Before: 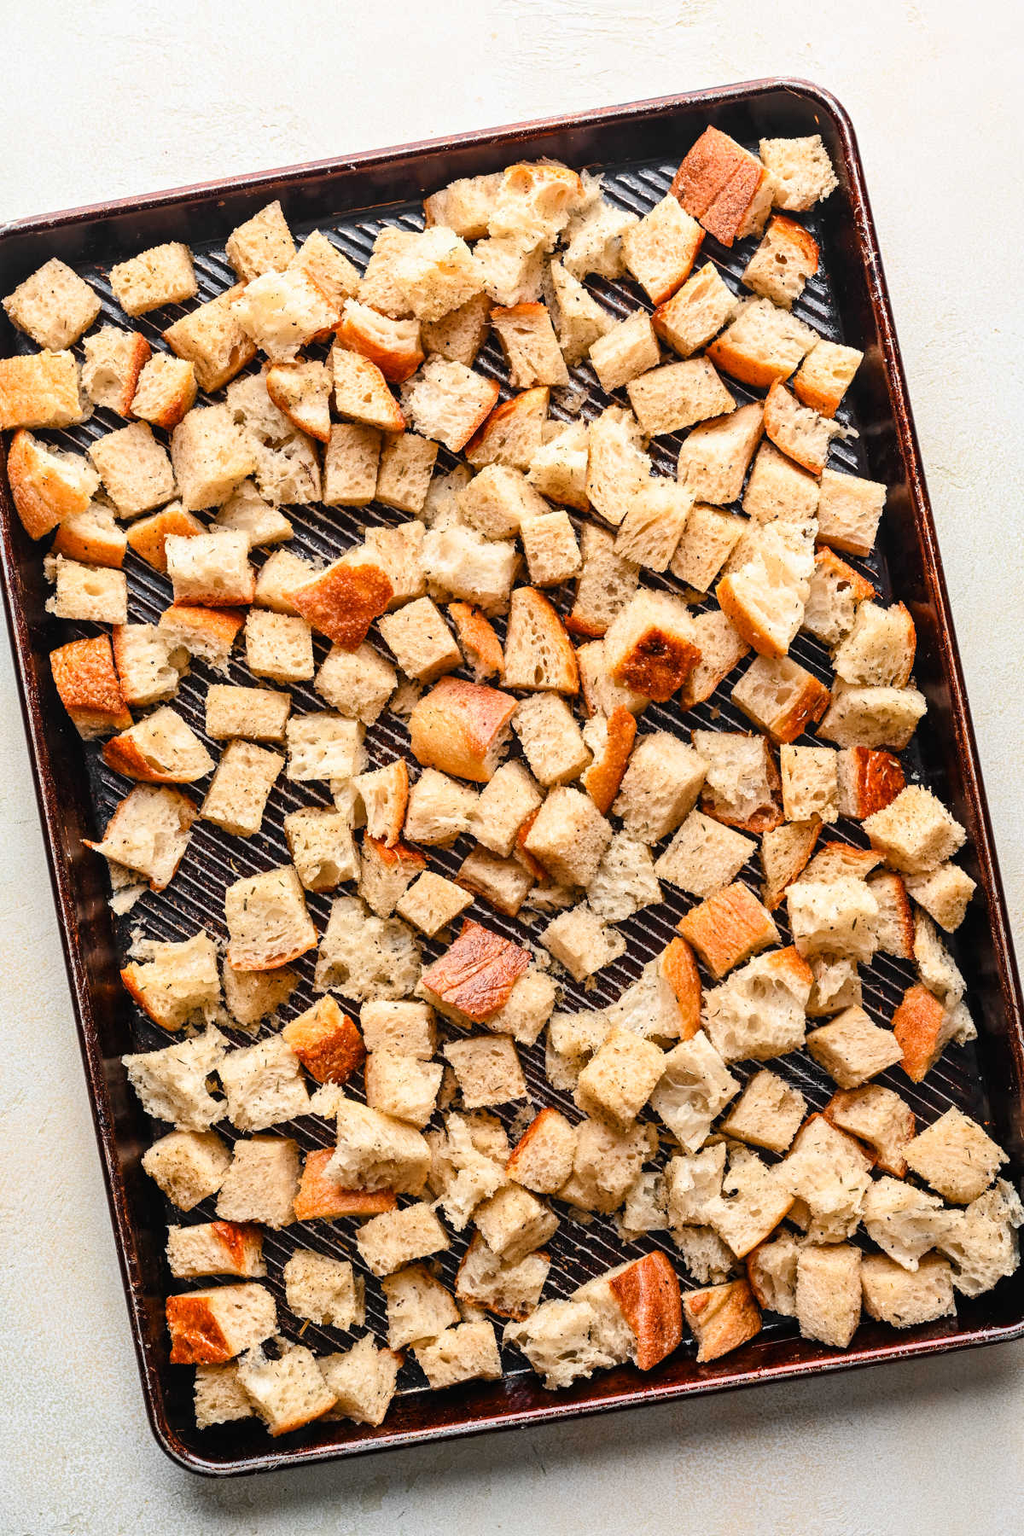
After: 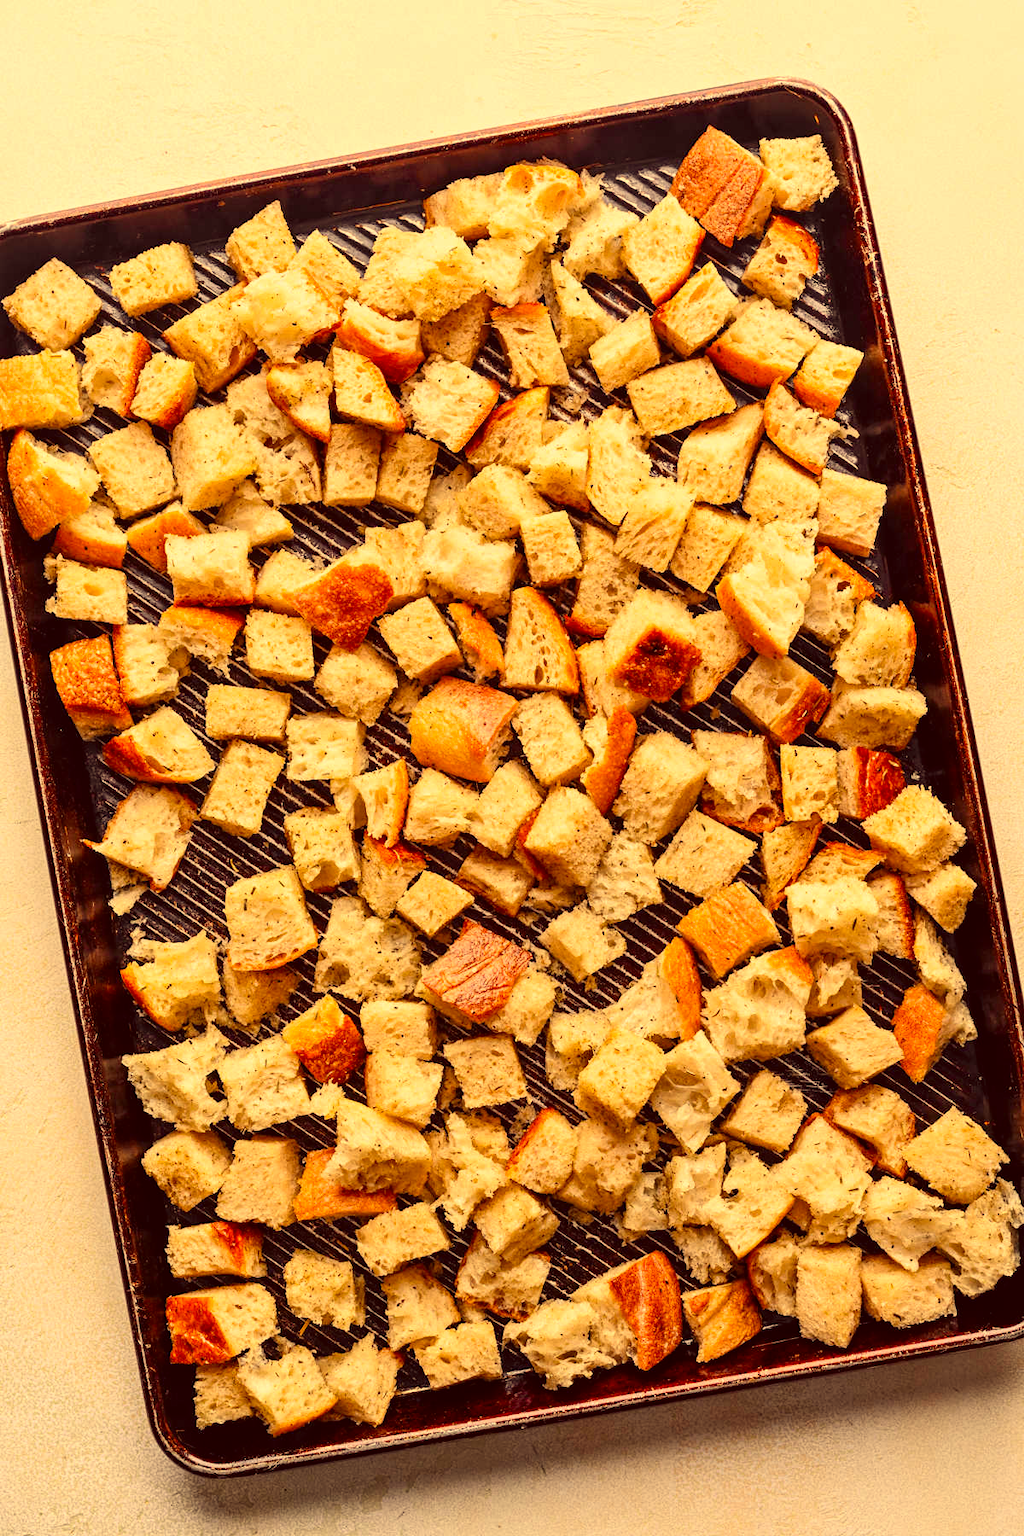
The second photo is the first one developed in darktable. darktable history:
color correction: highlights a* 10.13, highlights b* 39.48, shadows a* 14.44, shadows b* 3.14
